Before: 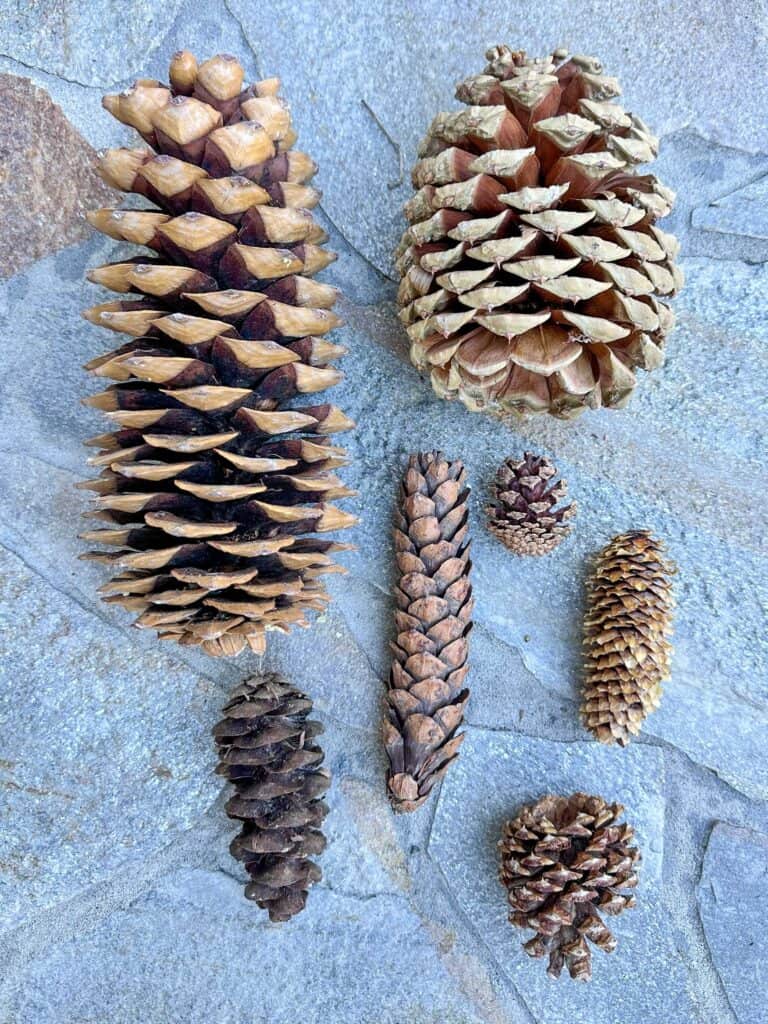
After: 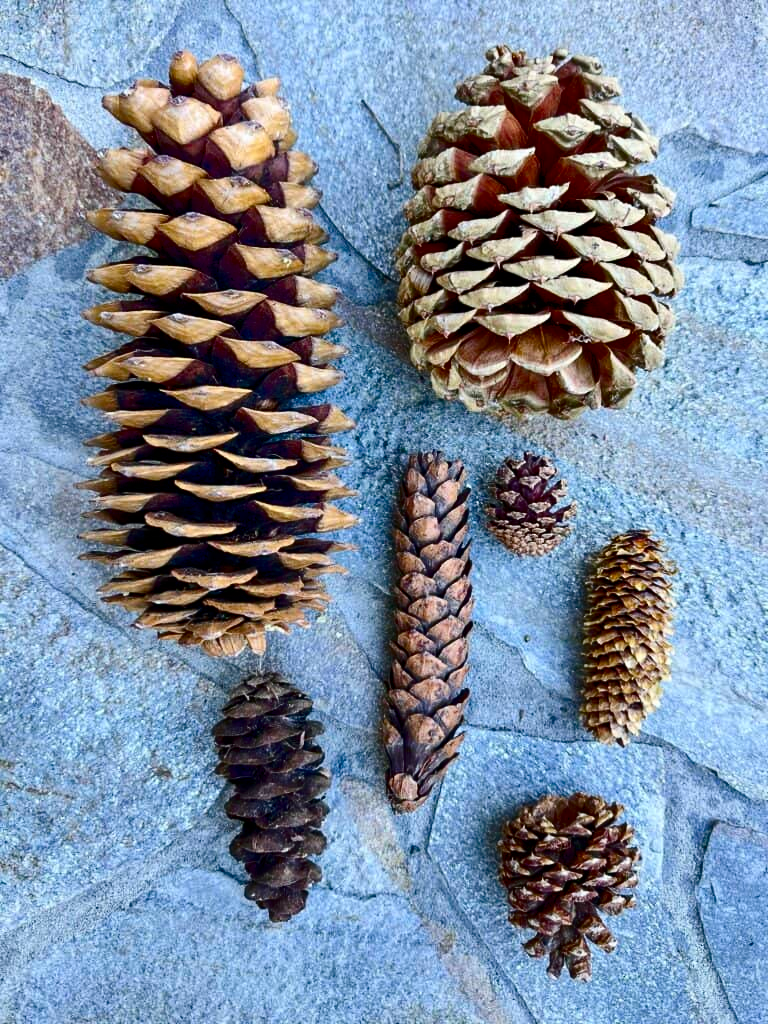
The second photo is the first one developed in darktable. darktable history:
contrast brightness saturation: contrast 0.19, brightness -0.24, saturation 0.11
color balance rgb: perceptual saturation grading › global saturation 35%, perceptual saturation grading › highlights -25%, perceptual saturation grading › shadows 25%, global vibrance 10%
